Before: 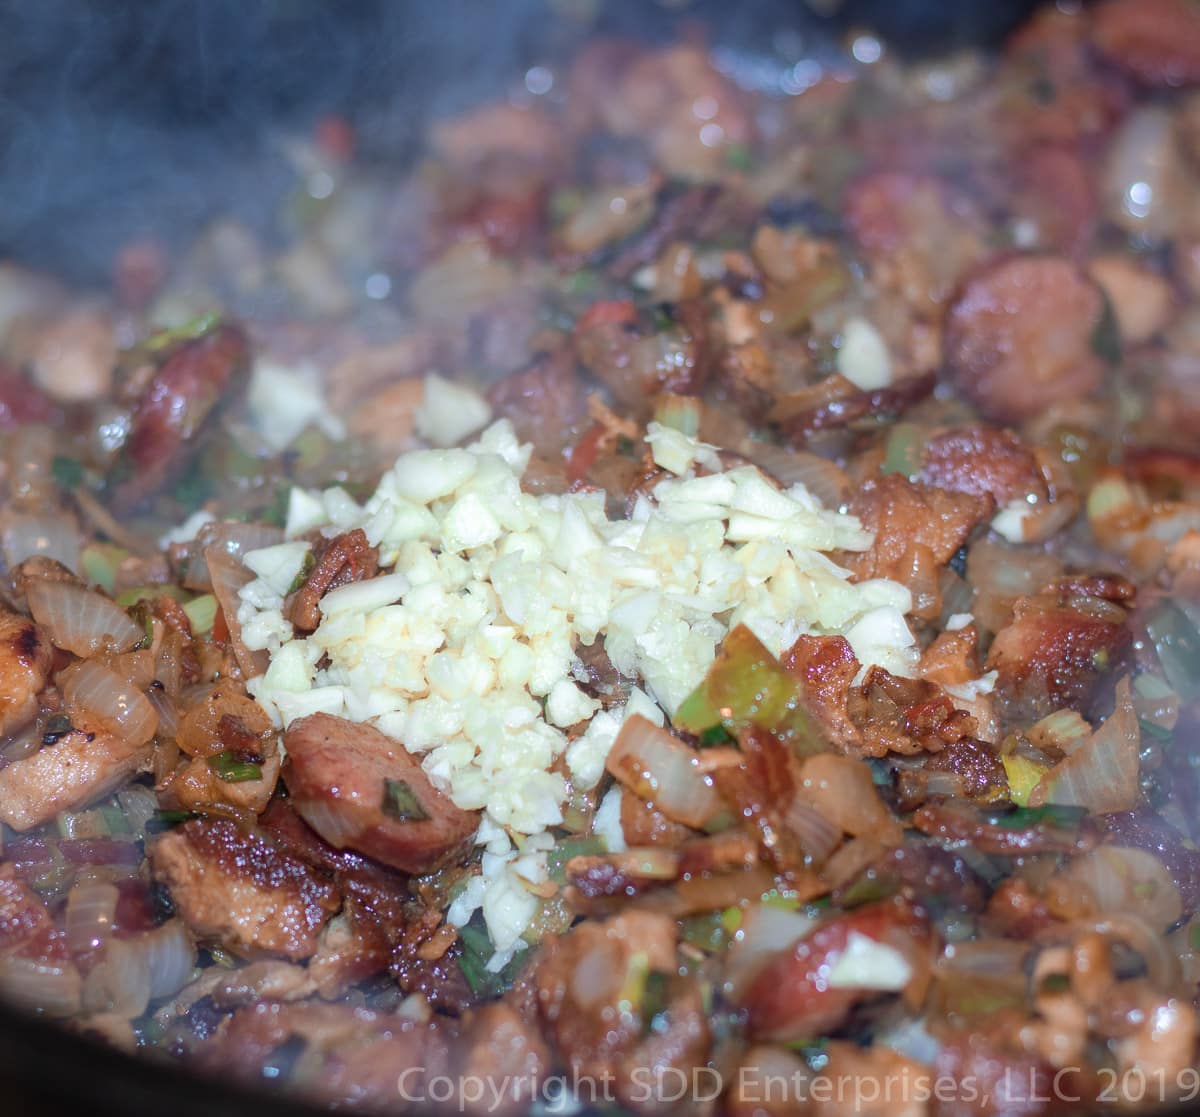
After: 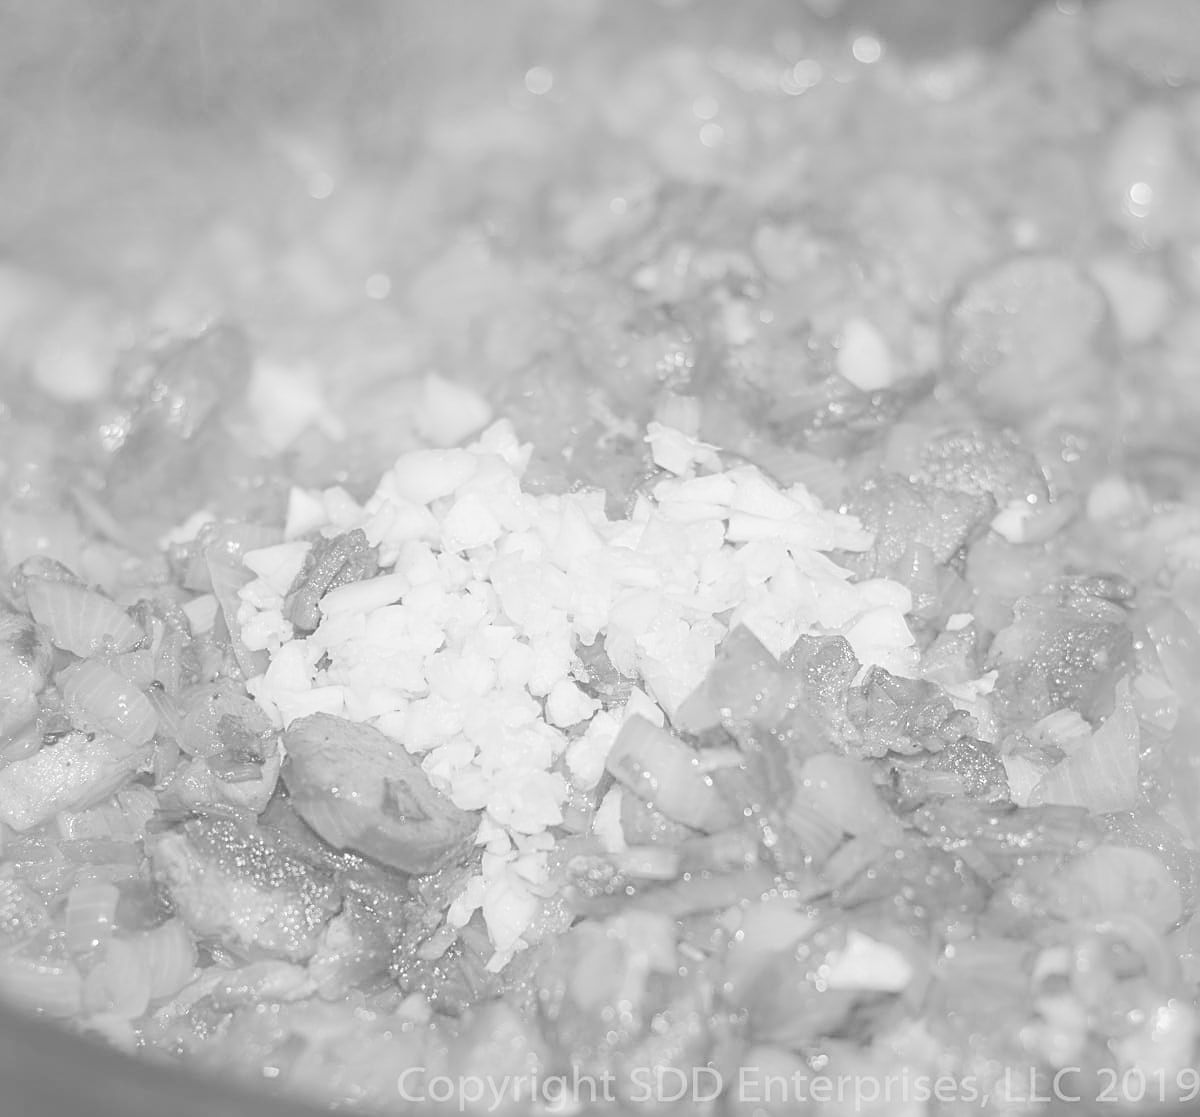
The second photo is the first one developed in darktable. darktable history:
sharpen: radius 2.531, amount 0.628
monochrome: on, module defaults
exposure: exposure 0.376 EV, compensate highlight preservation false
contrast brightness saturation: contrast -0.32, brightness 0.75, saturation -0.78
shadows and highlights: shadows 4.1, highlights -17.6, soften with gaussian
